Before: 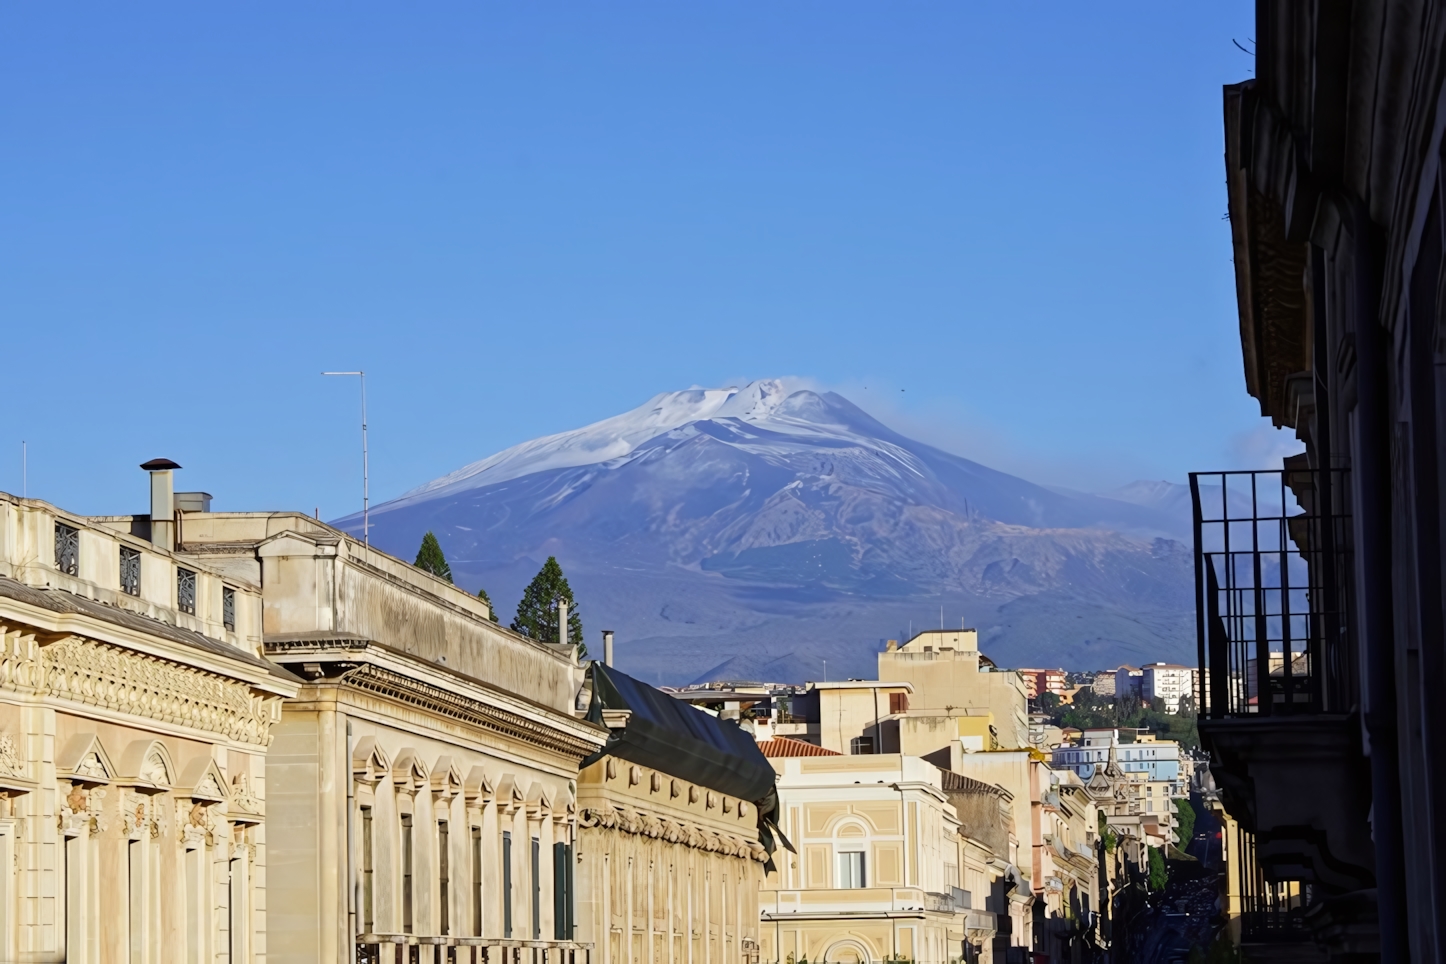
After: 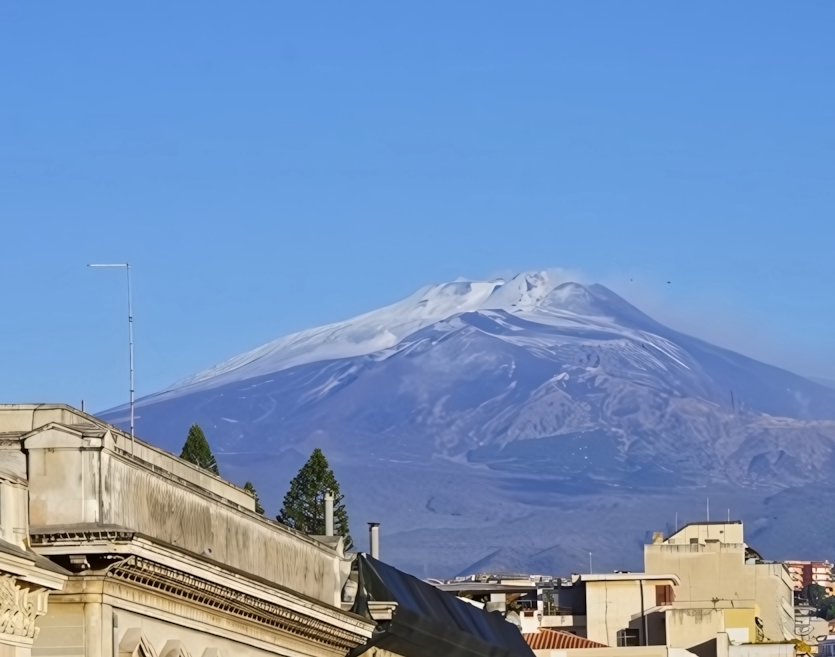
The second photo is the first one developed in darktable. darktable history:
crop: left 16.202%, top 11.208%, right 26.045%, bottom 20.557%
contrast equalizer: y [[0.5 ×6], [0.5 ×6], [0.5 ×6], [0 ×6], [0, 0.039, 0.251, 0.29, 0.293, 0.292]]
